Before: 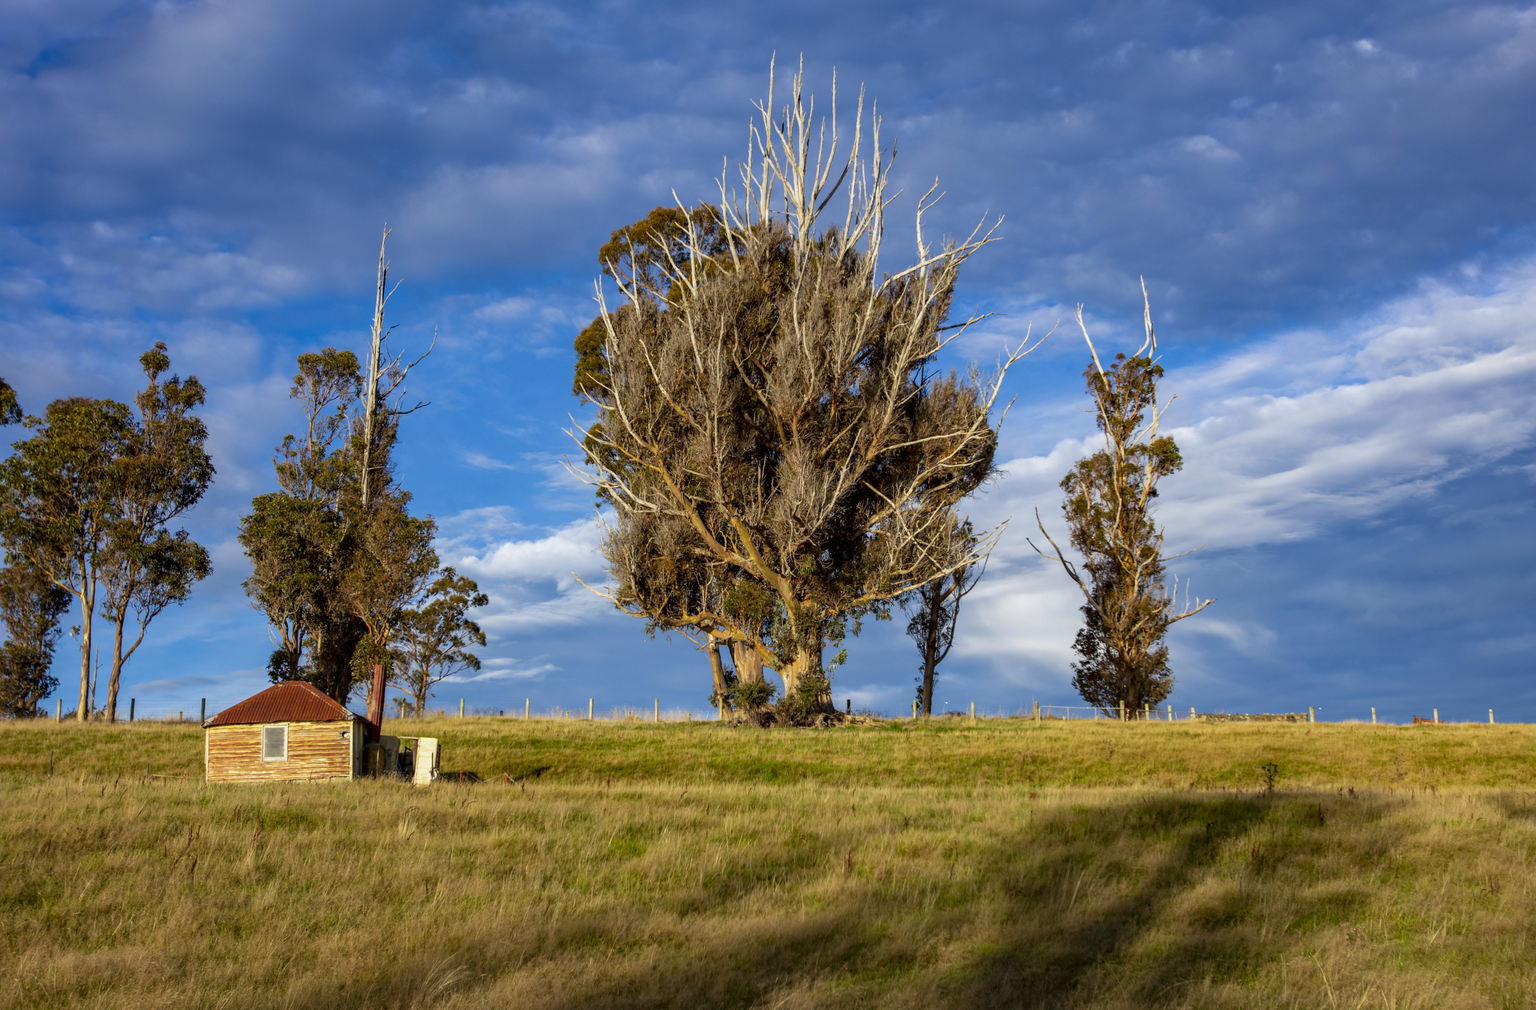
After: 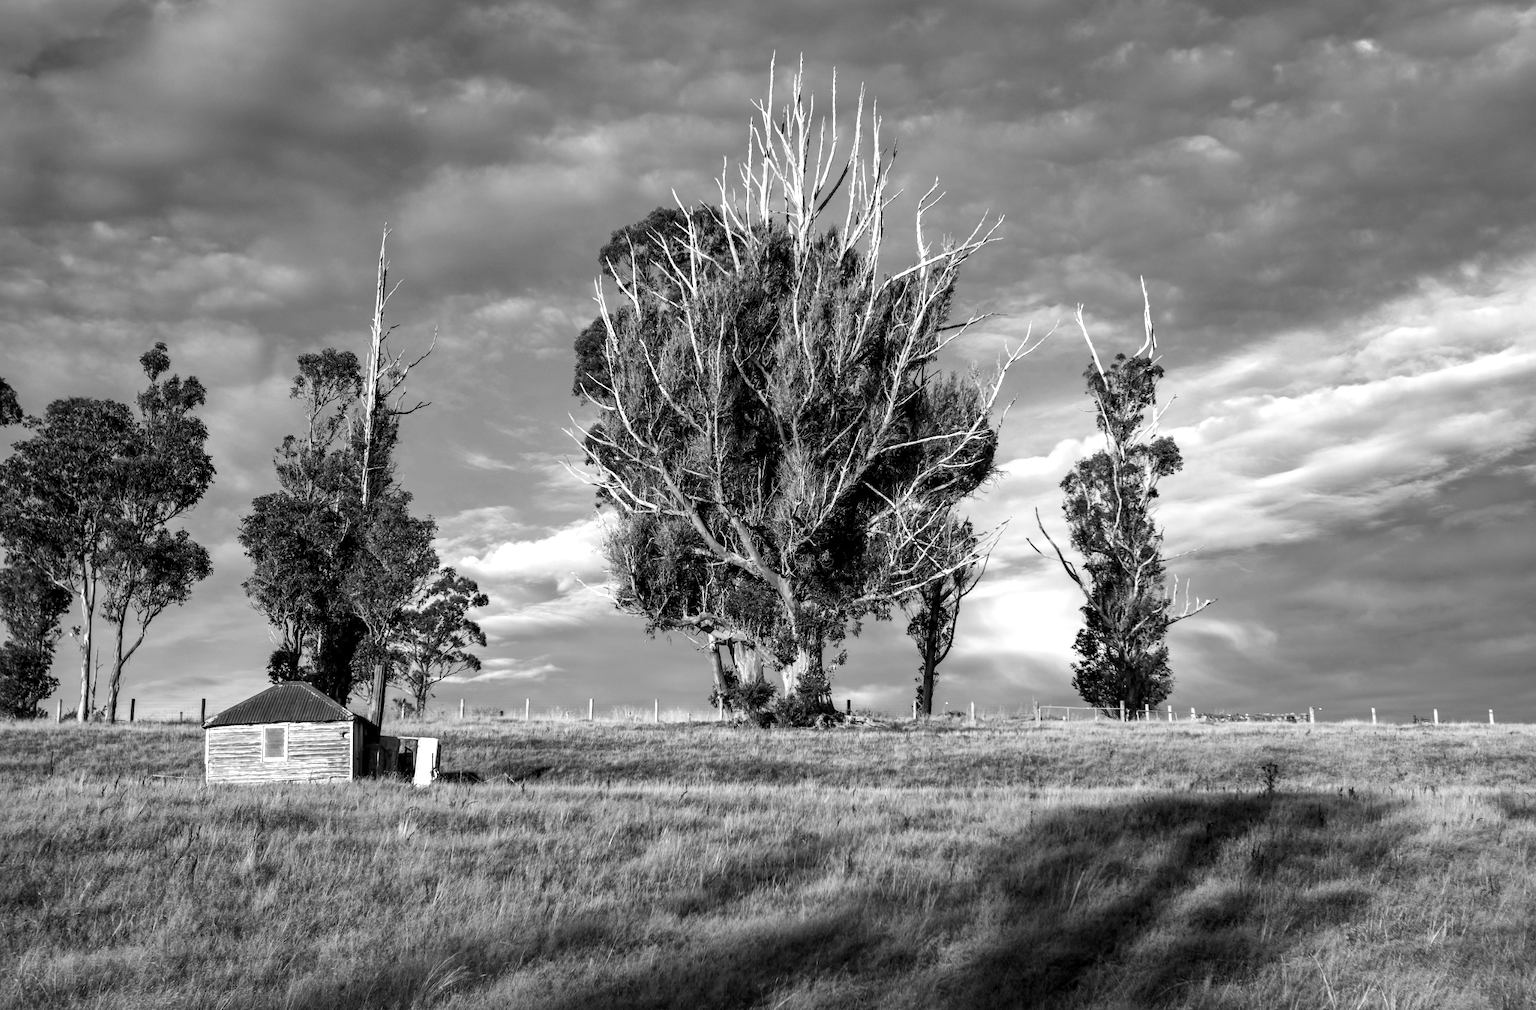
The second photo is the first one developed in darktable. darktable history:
local contrast: mode bilateral grid, contrast 20, coarseness 50, detail 120%, midtone range 0.2
tone equalizer: -8 EV -0.75 EV, -7 EV -0.7 EV, -6 EV -0.6 EV, -5 EV -0.4 EV, -3 EV 0.4 EV, -2 EV 0.6 EV, -1 EV 0.7 EV, +0 EV 0.75 EV, edges refinement/feathering 500, mask exposure compensation -1.57 EV, preserve details no
monochrome: on, module defaults
